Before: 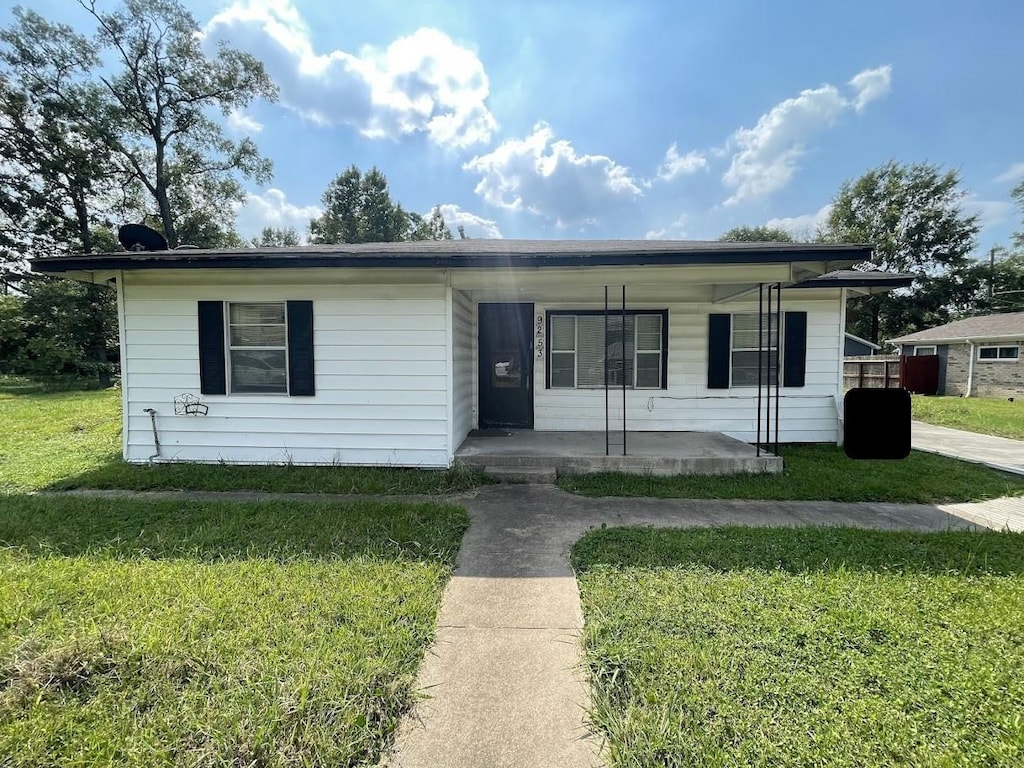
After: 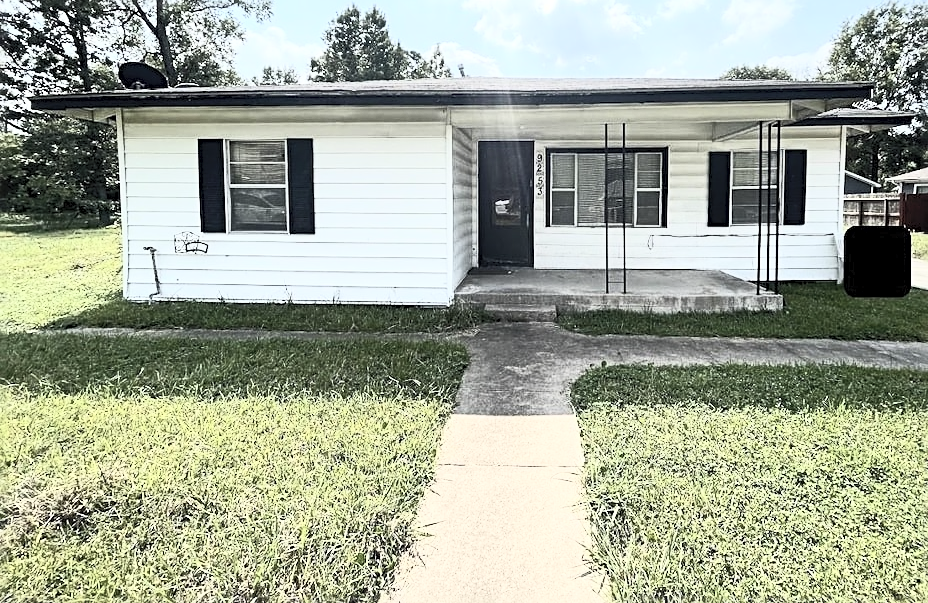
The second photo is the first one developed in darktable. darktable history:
contrast brightness saturation: contrast 0.551, brightness 0.569, saturation -0.326
crop: top 21.159%, right 9.375%, bottom 0.295%
sharpen: radius 2.734
